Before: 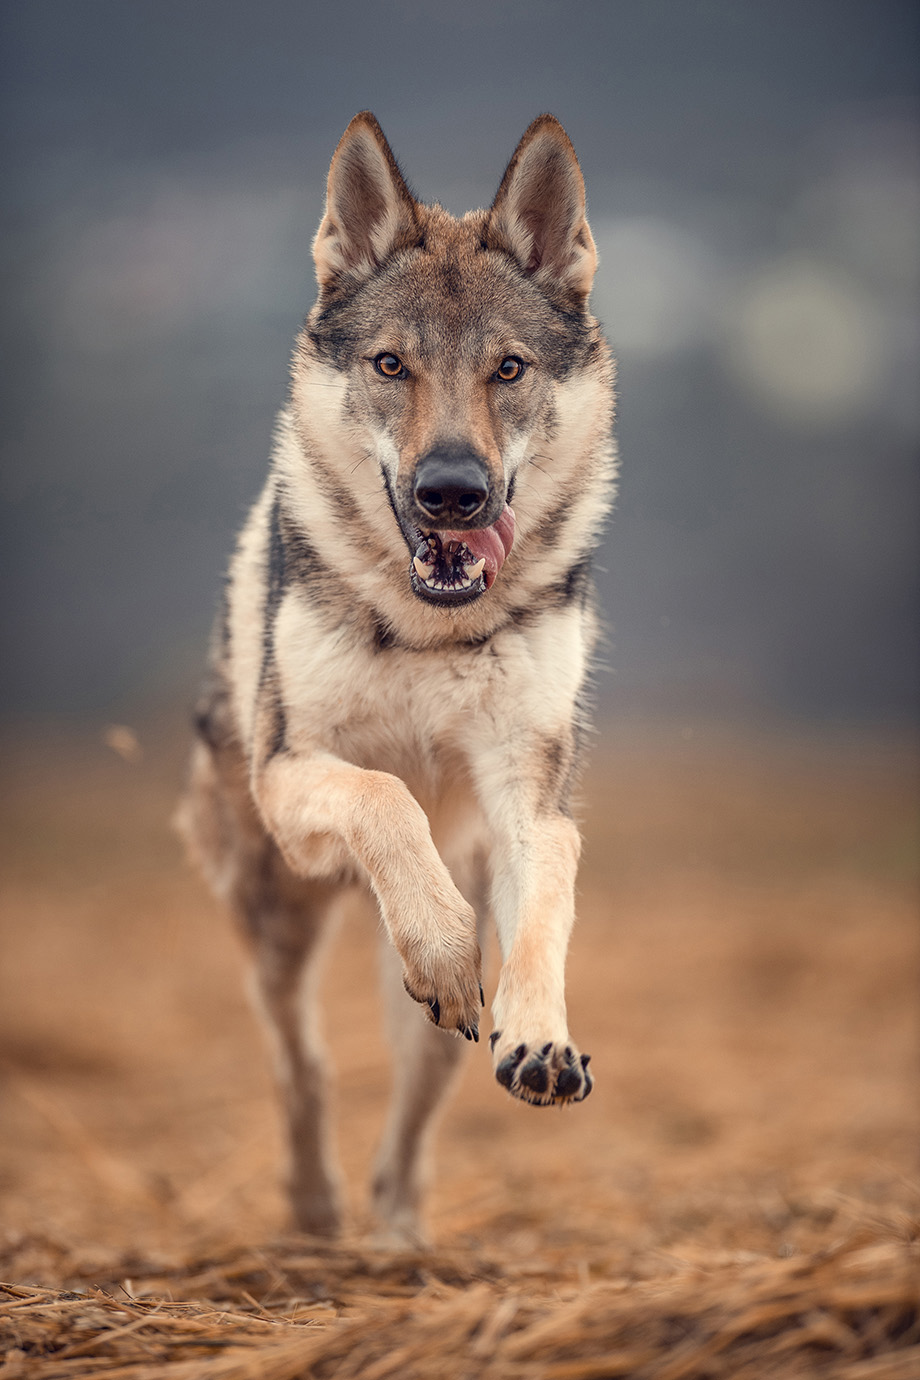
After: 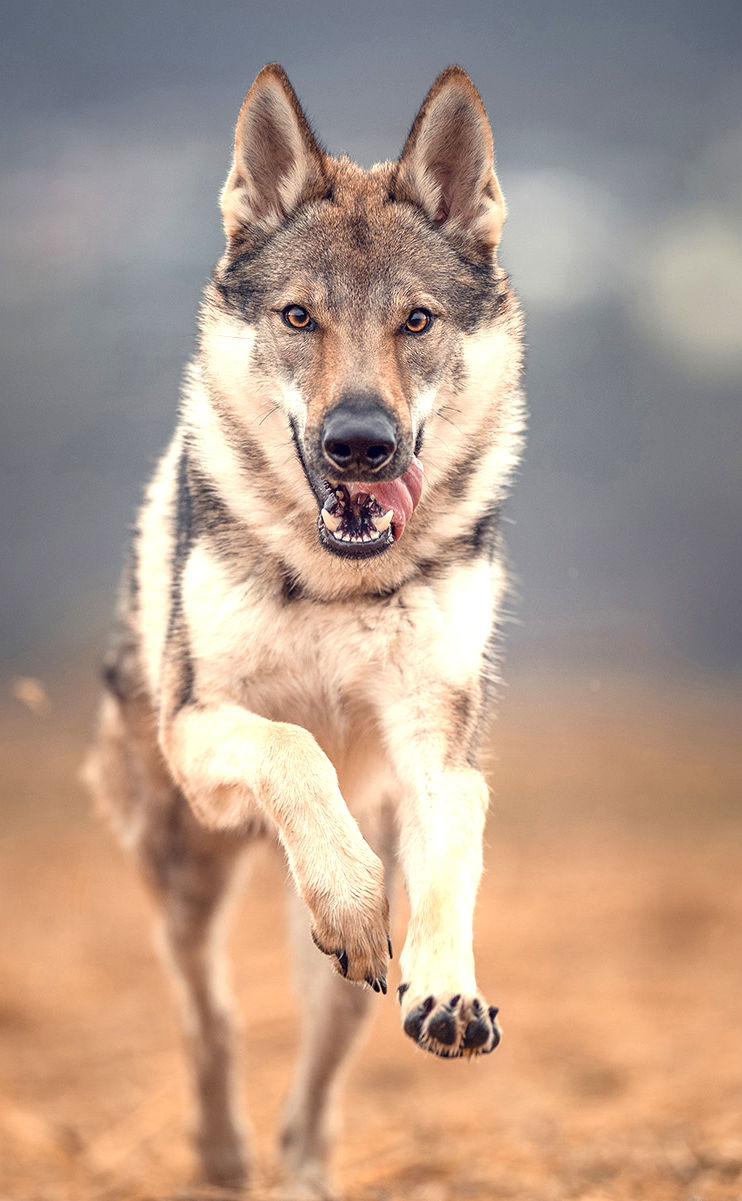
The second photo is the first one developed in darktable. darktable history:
crop: left 10.01%, top 3.501%, right 9.244%, bottom 9.405%
exposure: exposure 0.718 EV, compensate exposure bias true, compensate highlight preservation false
